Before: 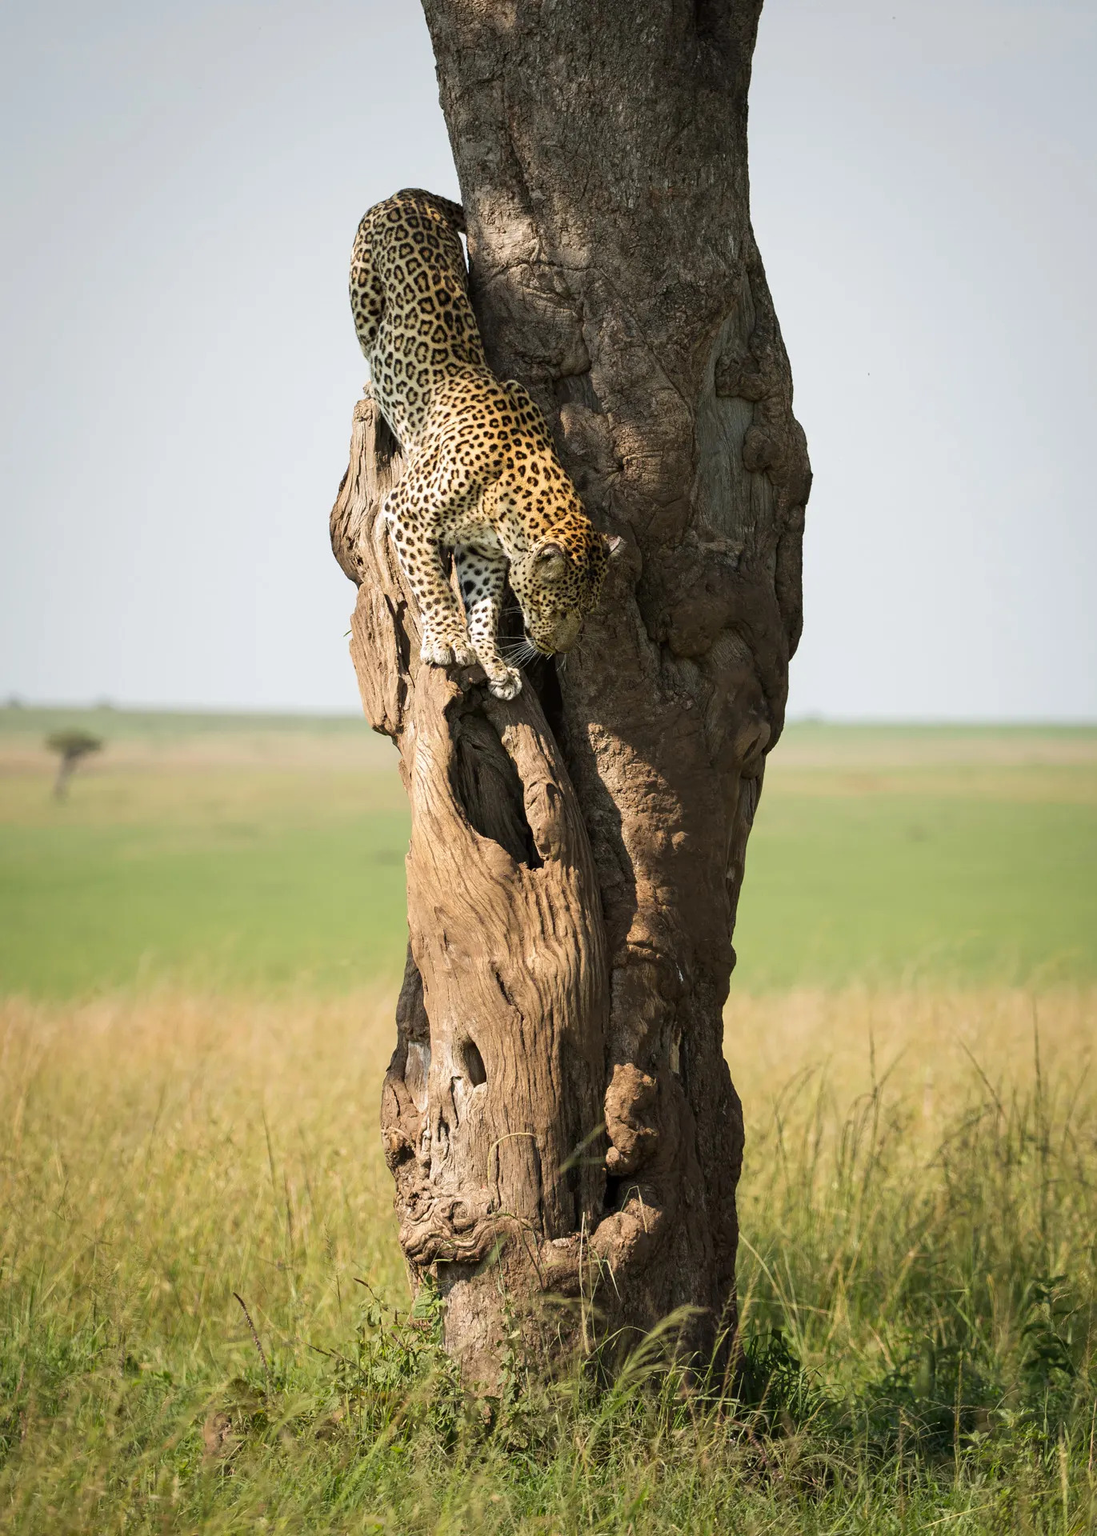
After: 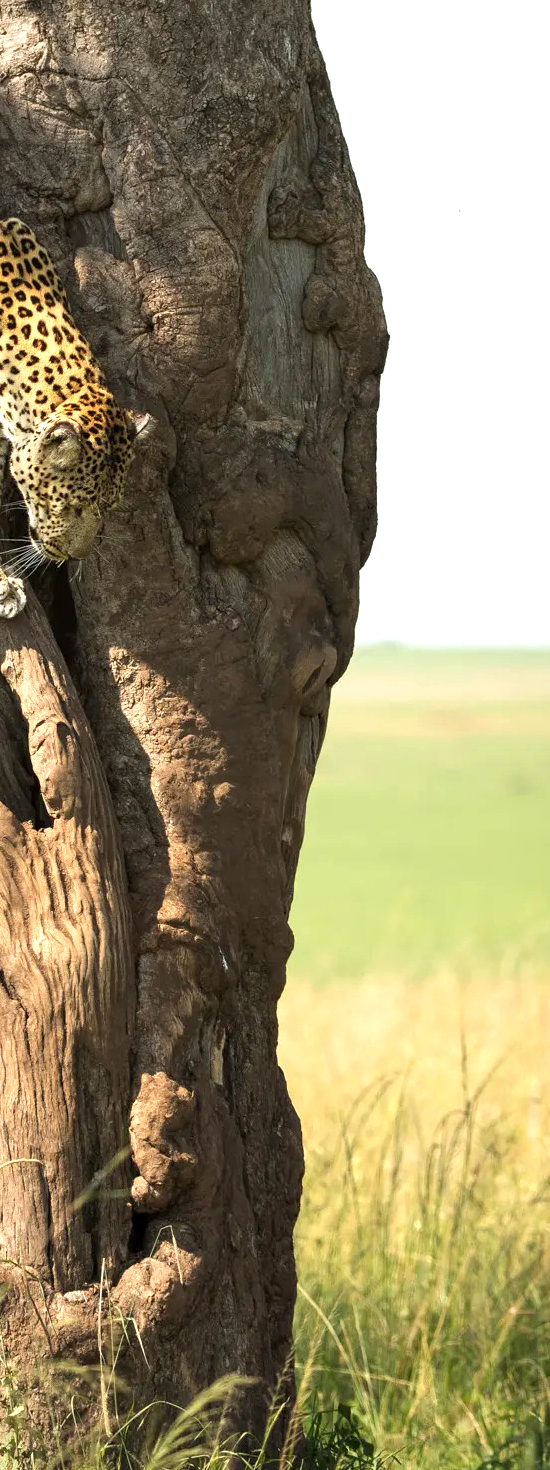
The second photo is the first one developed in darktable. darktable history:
crop: left 45.721%, top 13.393%, right 14.118%, bottom 10.01%
exposure: exposure 0.7 EV, compensate highlight preservation false
